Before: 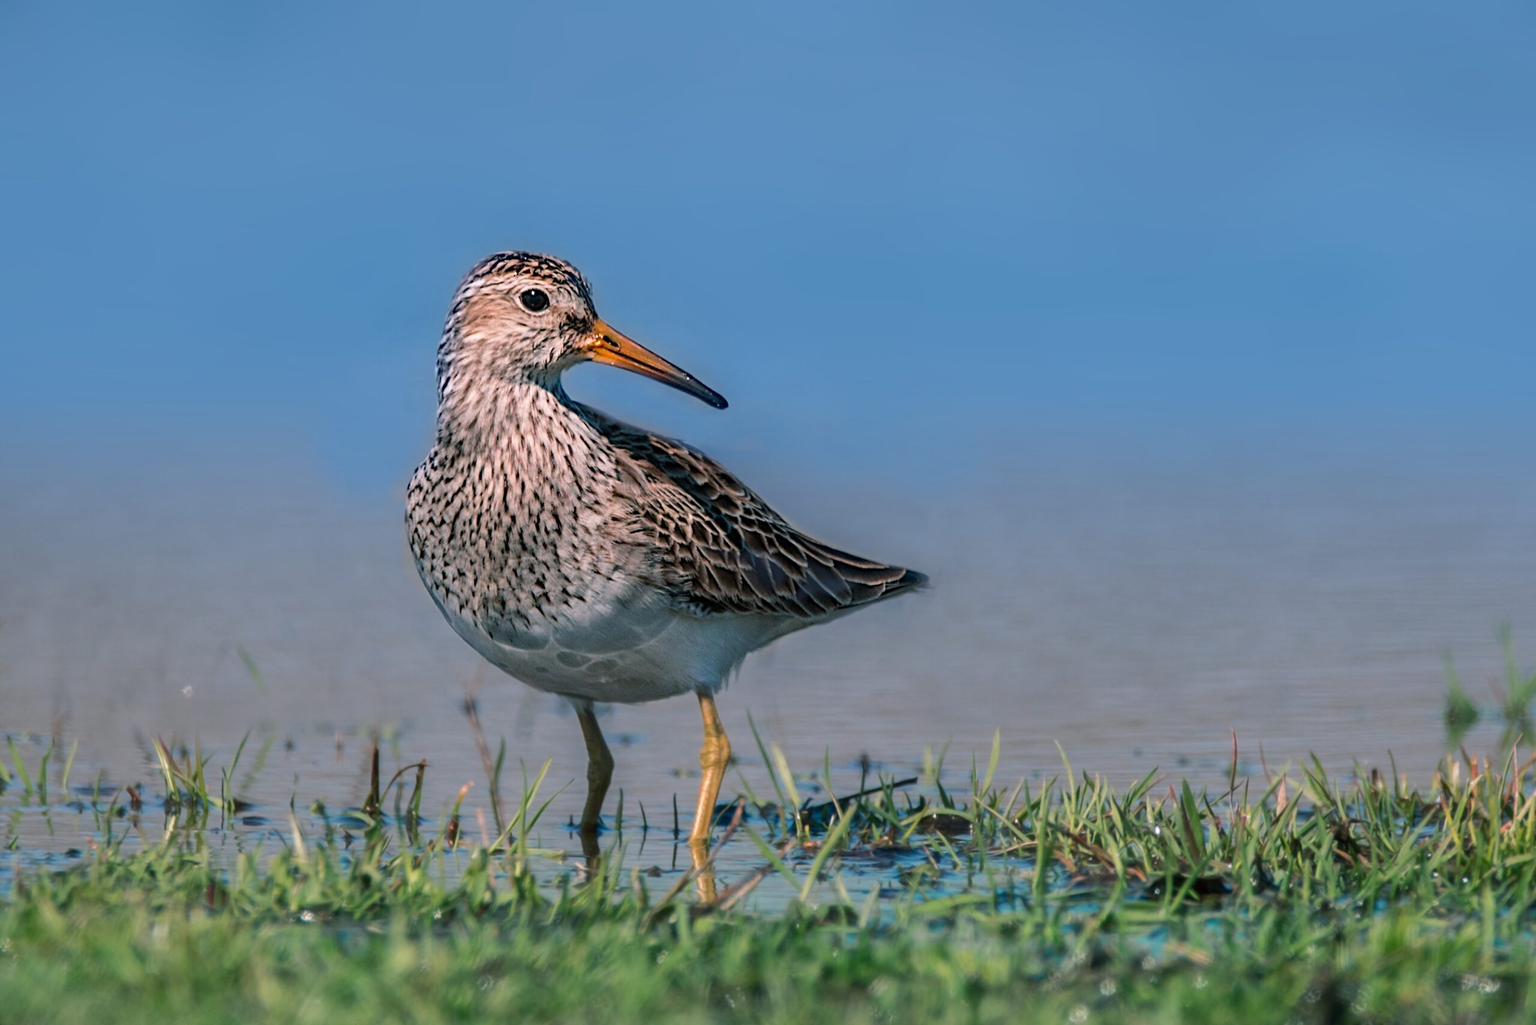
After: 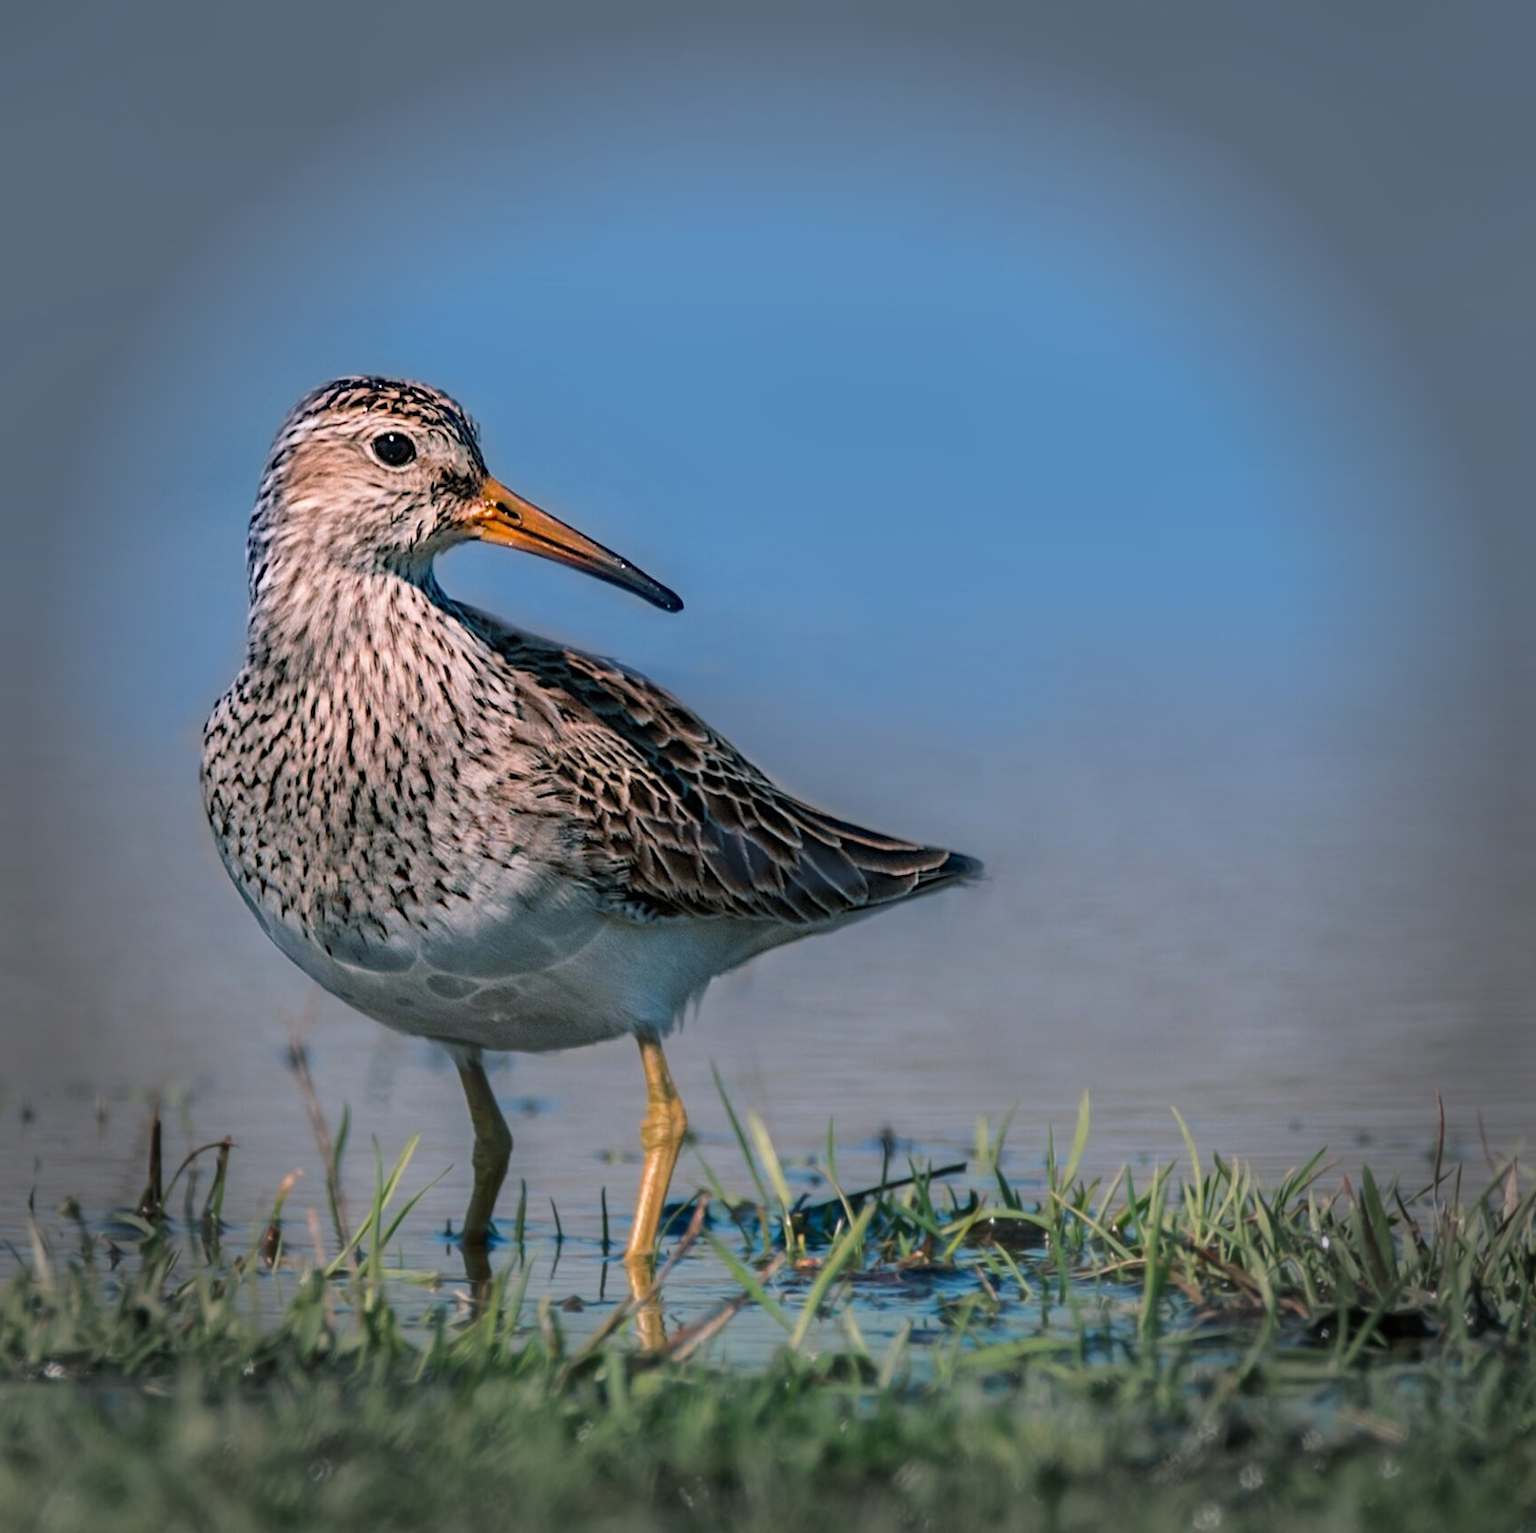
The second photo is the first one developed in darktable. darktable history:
crop and rotate: left 17.67%, right 15.423%
vignetting: fall-off start 68.76%, fall-off radius 28.82%, width/height ratio 0.99, shape 0.862
